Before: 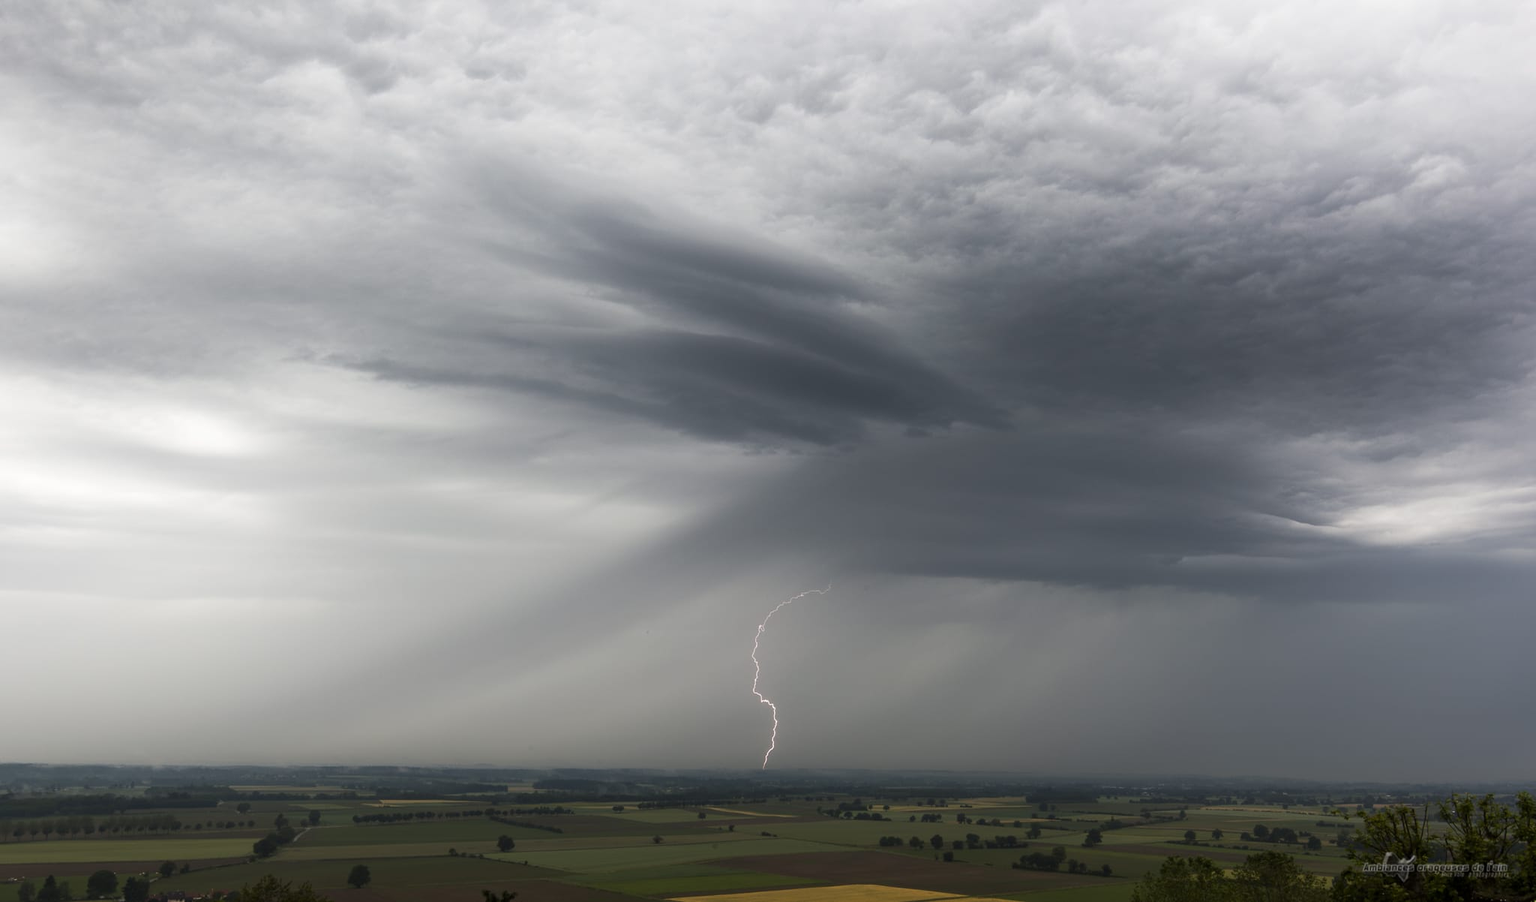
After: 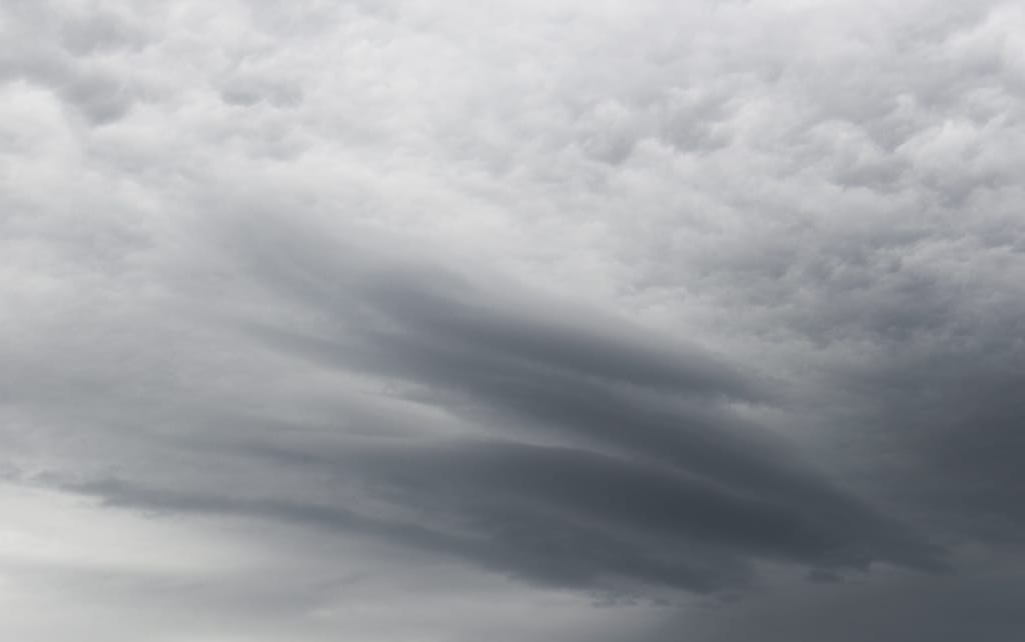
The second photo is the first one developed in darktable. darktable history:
crop: left 19.527%, right 30.421%, bottom 46.509%
